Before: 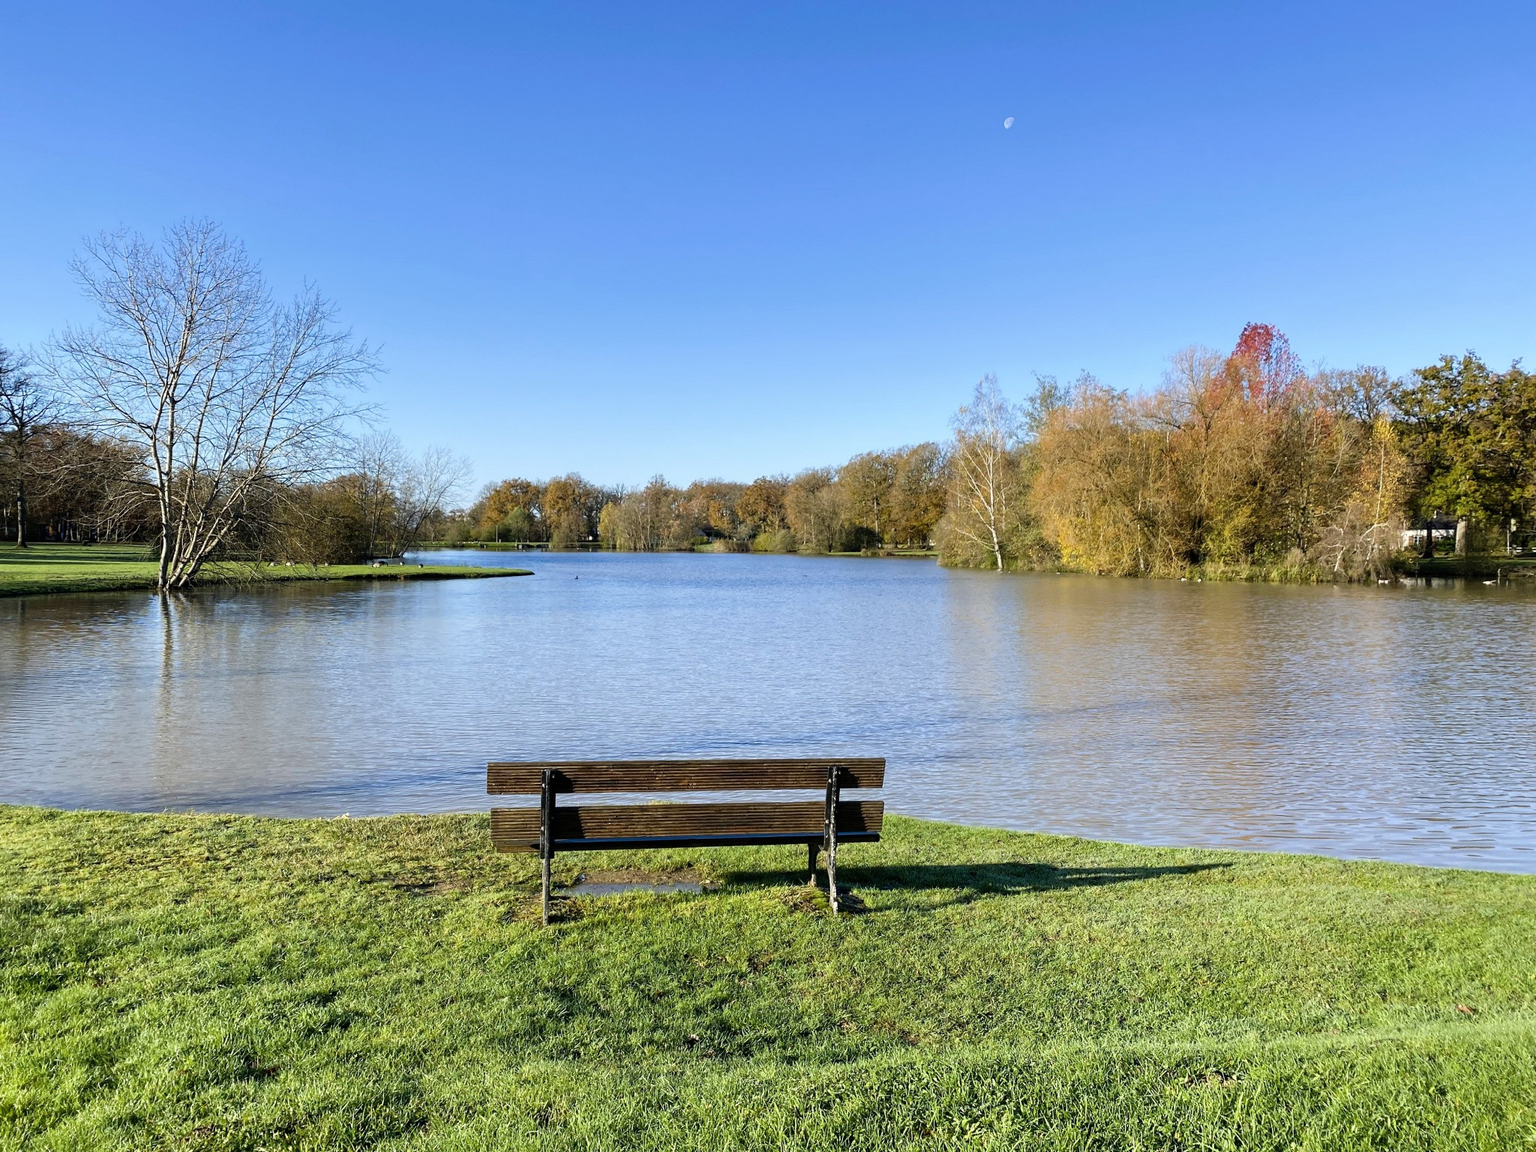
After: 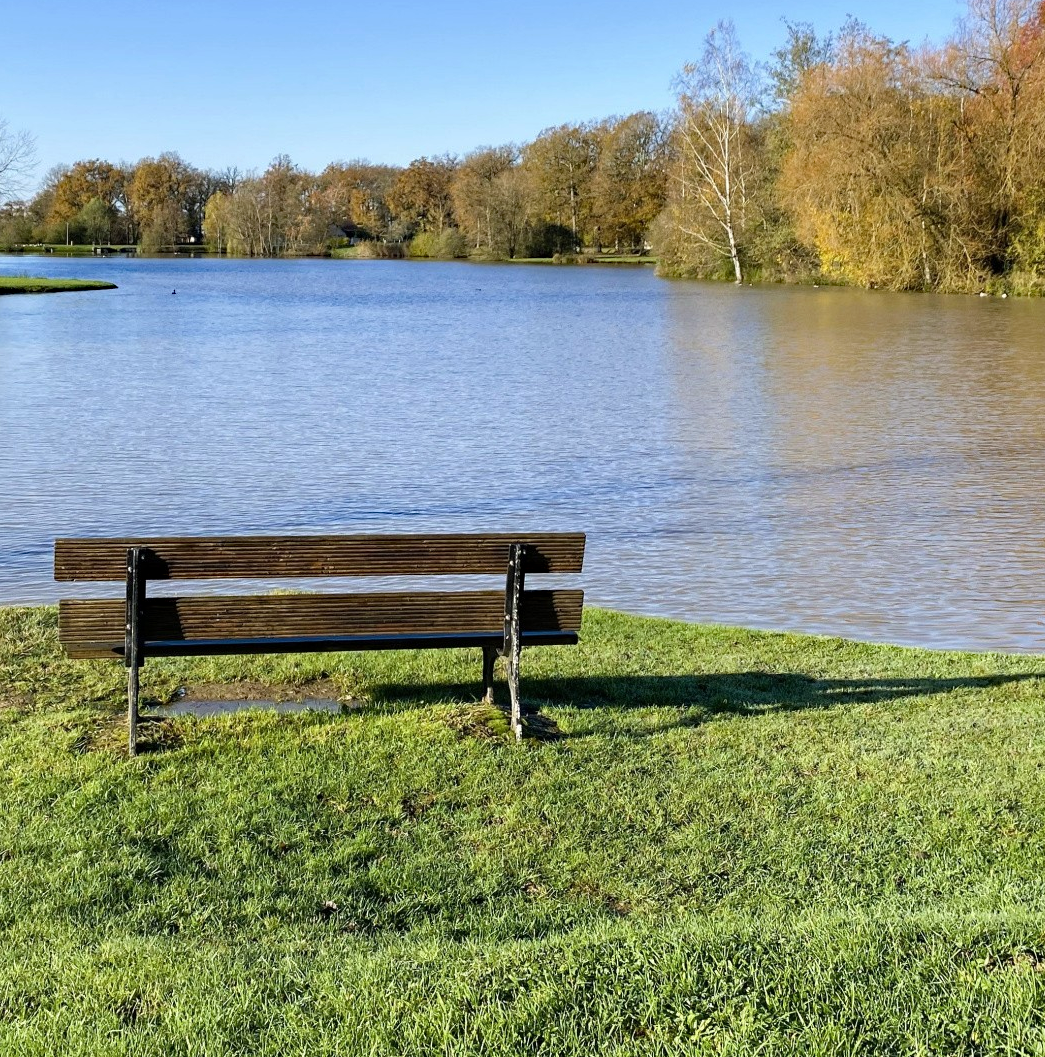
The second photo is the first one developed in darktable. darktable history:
crop and rotate: left 29.097%, top 31.17%, right 19.837%
haze removal: compatibility mode true, adaptive false
